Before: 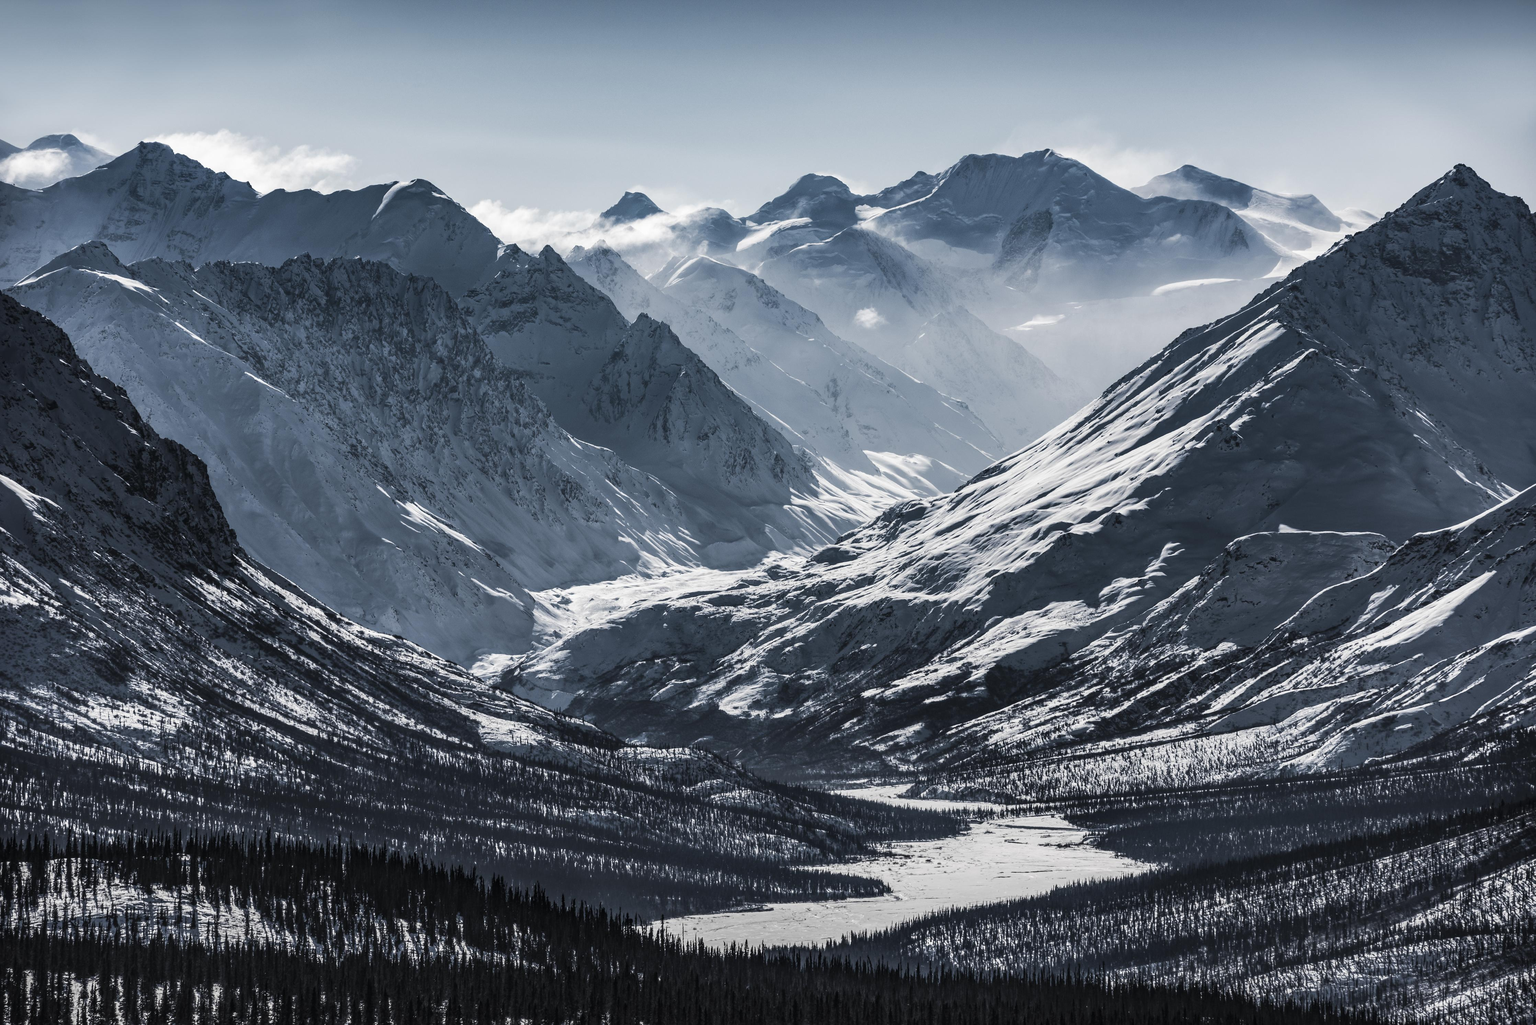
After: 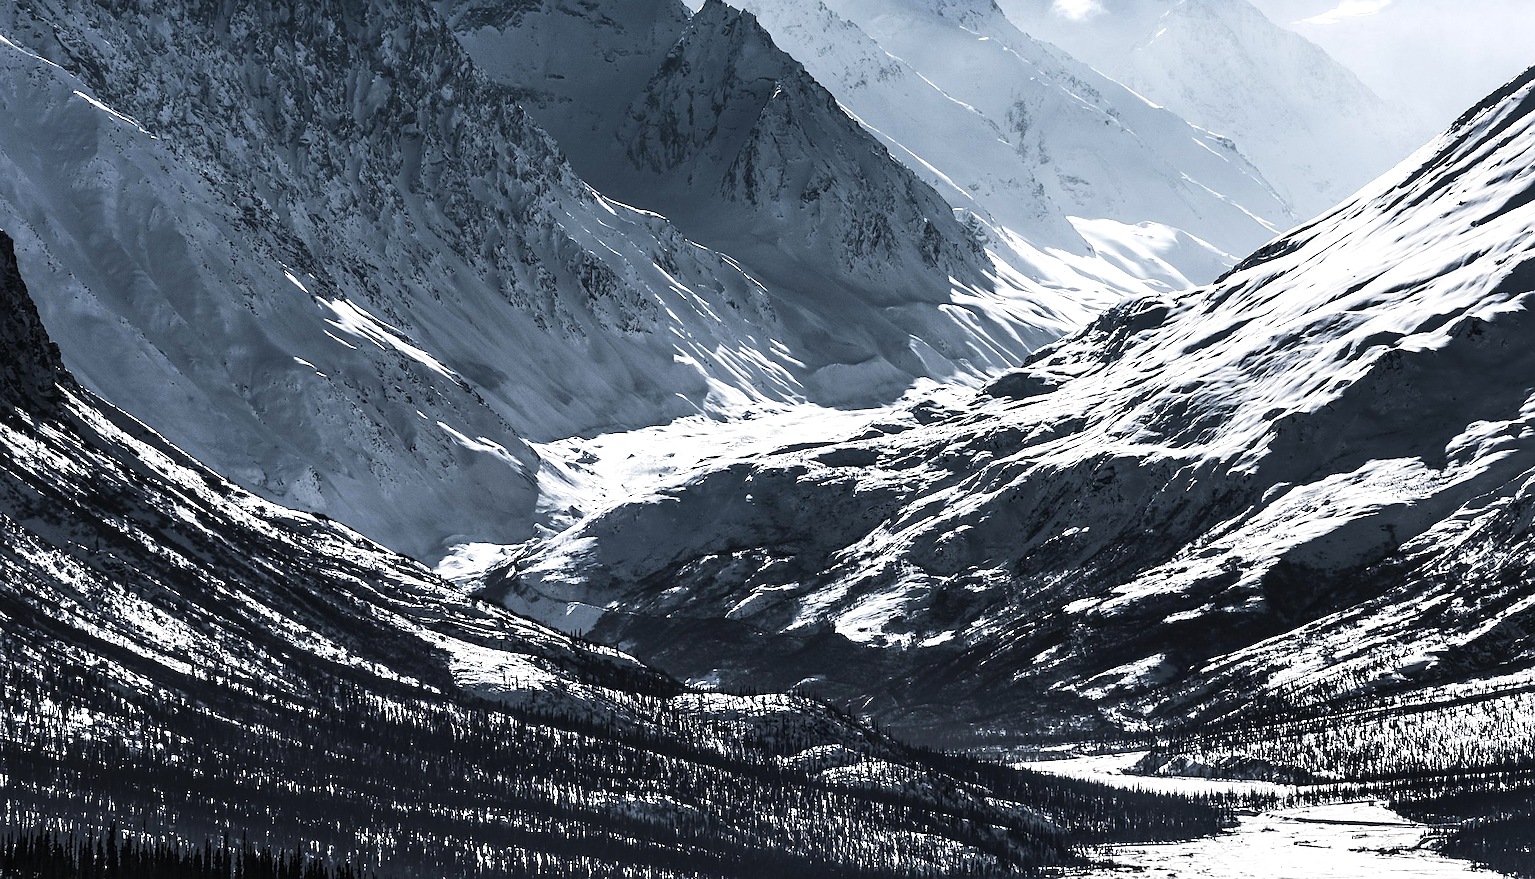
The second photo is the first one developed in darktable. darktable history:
crop: left 12.963%, top 30.823%, right 24.742%, bottom 15.72%
tone equalizer: -8 EV -0.789 EV, -7 EV -0.695 EV, -6 EV -0.58 EV, -5 EV -0.37 EV, -3 EV 0.381 EV, -2 EV 0.6 EV, -1 EV 0.682 EV, +0 EV 0.781 EV, edges refinement/feathering 500, mask exposure compensation -1.57 EV, preserve details no
shadows and highlights: shadows -0.427, highlights 41.72
contrast brightness saturation: contrast -0.011, brightness -0.014, saturation 0.033
sharpen: on, module defaults
